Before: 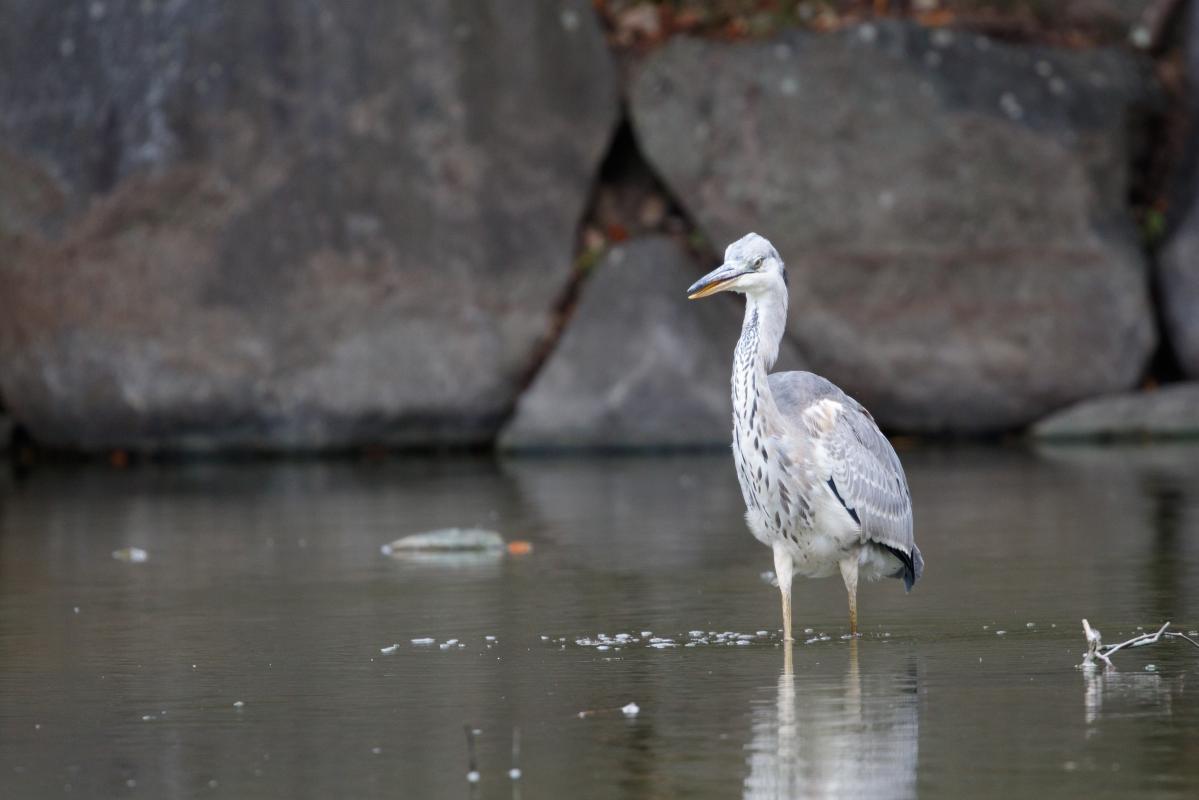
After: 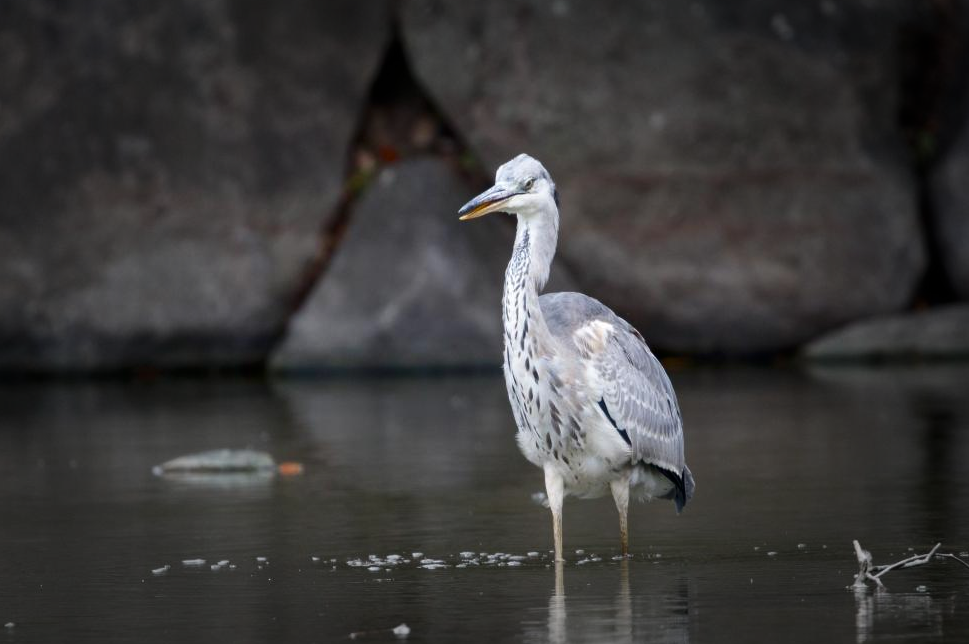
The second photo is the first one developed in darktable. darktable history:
contrast brightness saturation: contrast 0.068, brightness -0.132, saturation 0.064
vignetting: fall-off start 49.35%, automatic ratio true, width/height ratio 1.289
crop: left 19.142%, top 9.902%, right 0%, bottom 9.57%
